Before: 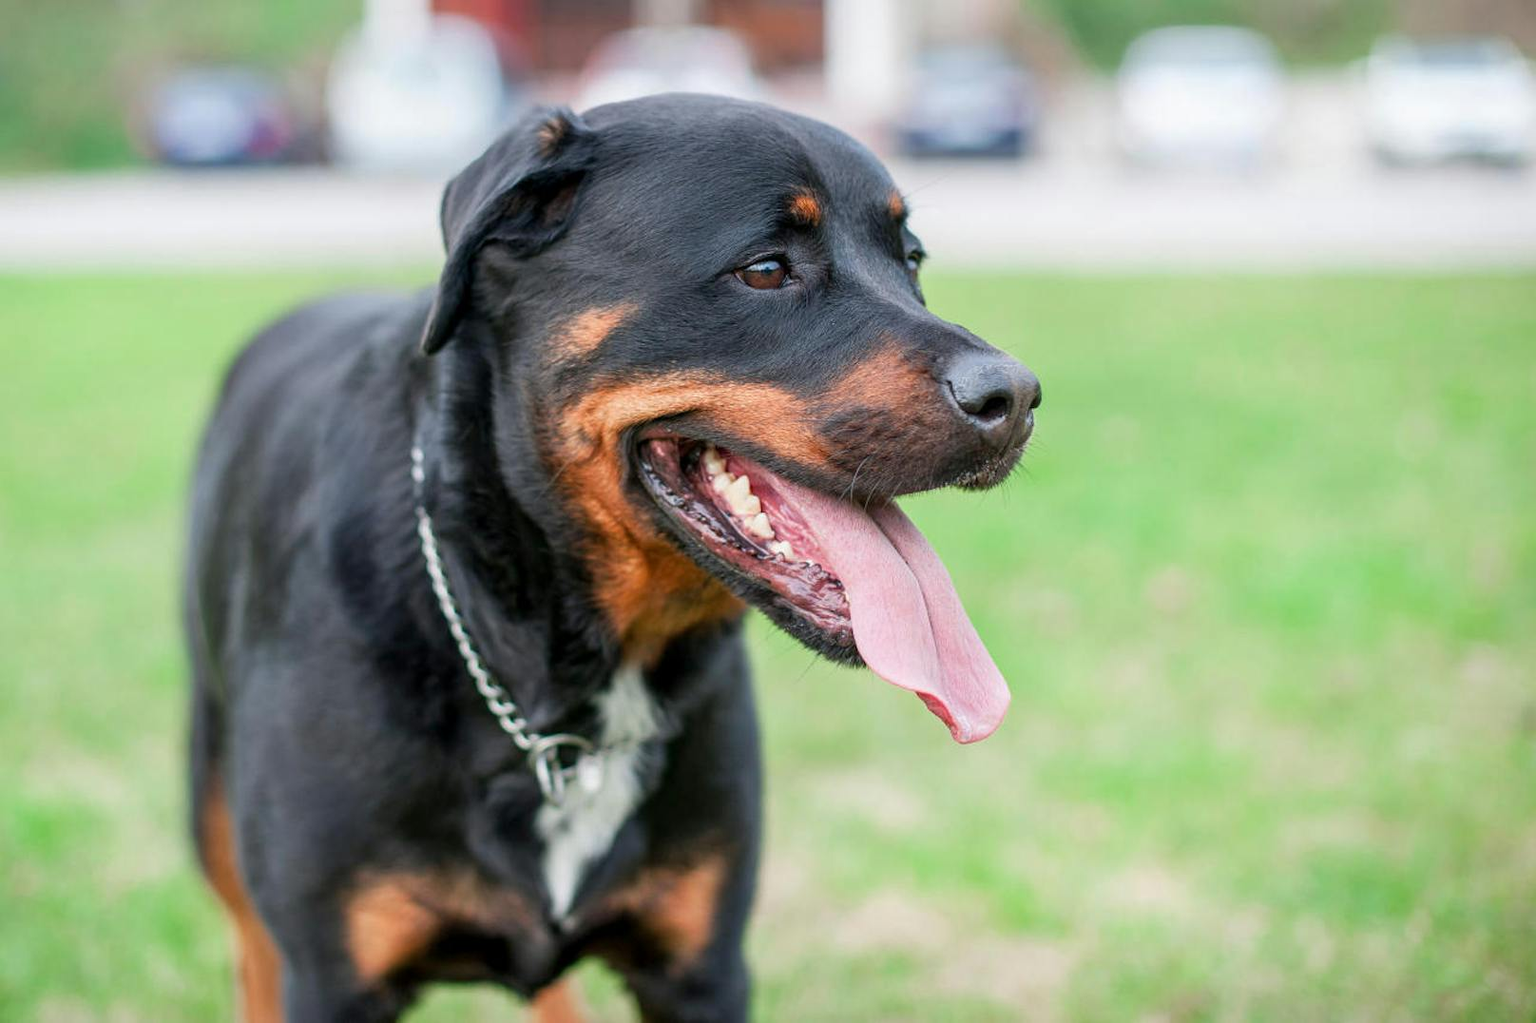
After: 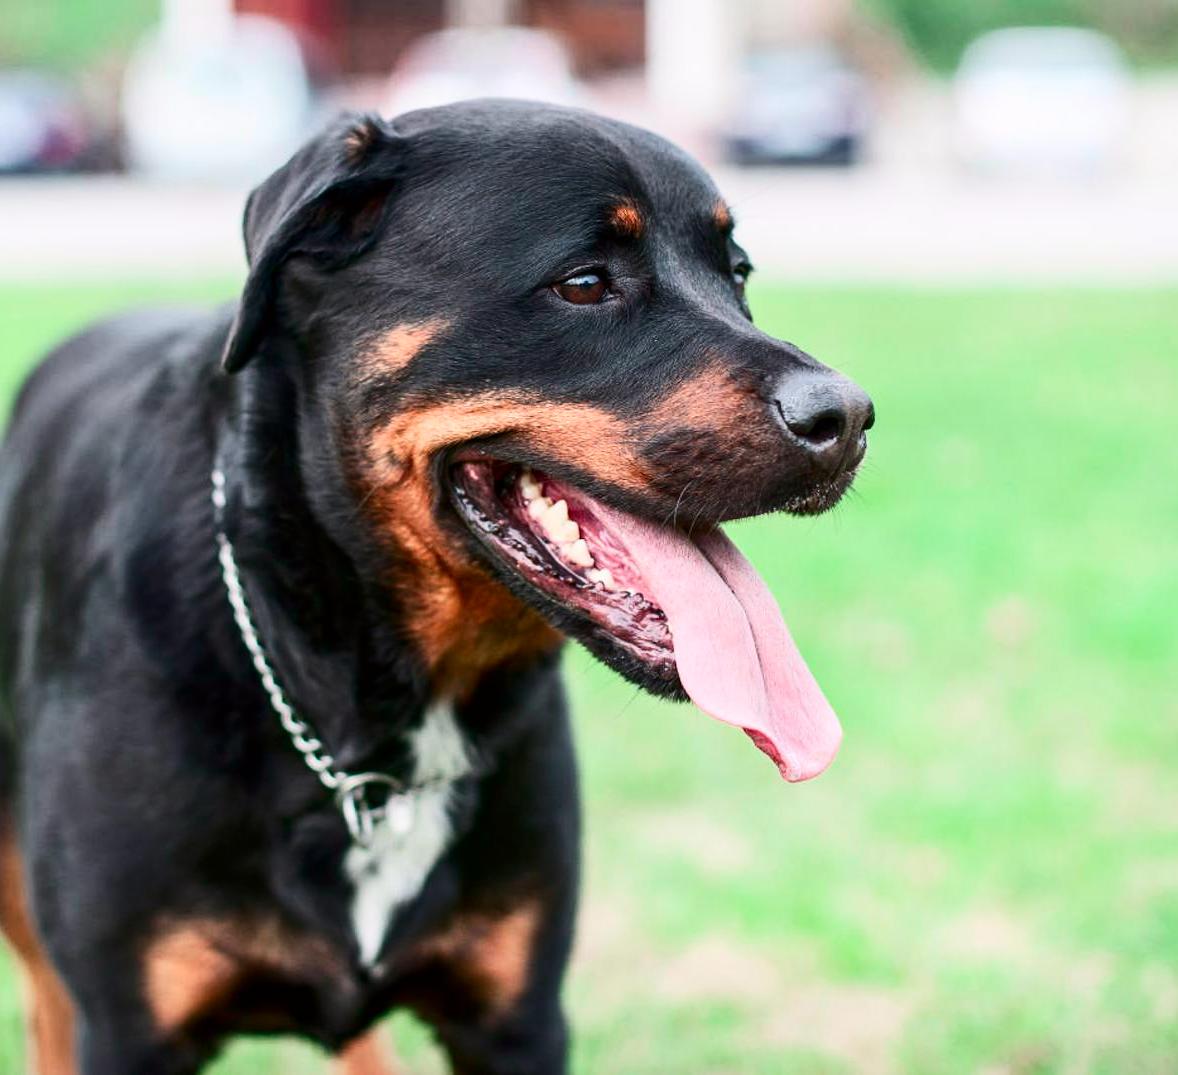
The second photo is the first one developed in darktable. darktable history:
crop: left 13.703%, top 0%, right 13.384%
contrast brightness saturation: contrast 0.285
tone equalizer: on, module defaults
tone curve: curves: ch0 [(0, 0) (0.253, 0.237) (1, 1)]; ch1 [(0, 0) (0.411, 0.385) (0.502, 0.506) (0.557, 0.565) (0.66, 0.683) (1, 1)]; ch2 [(0, 0) (0.394, 0.413) (0.5, 0.5) (1, 1)], color space Lab, independent channels, preserve colors none
